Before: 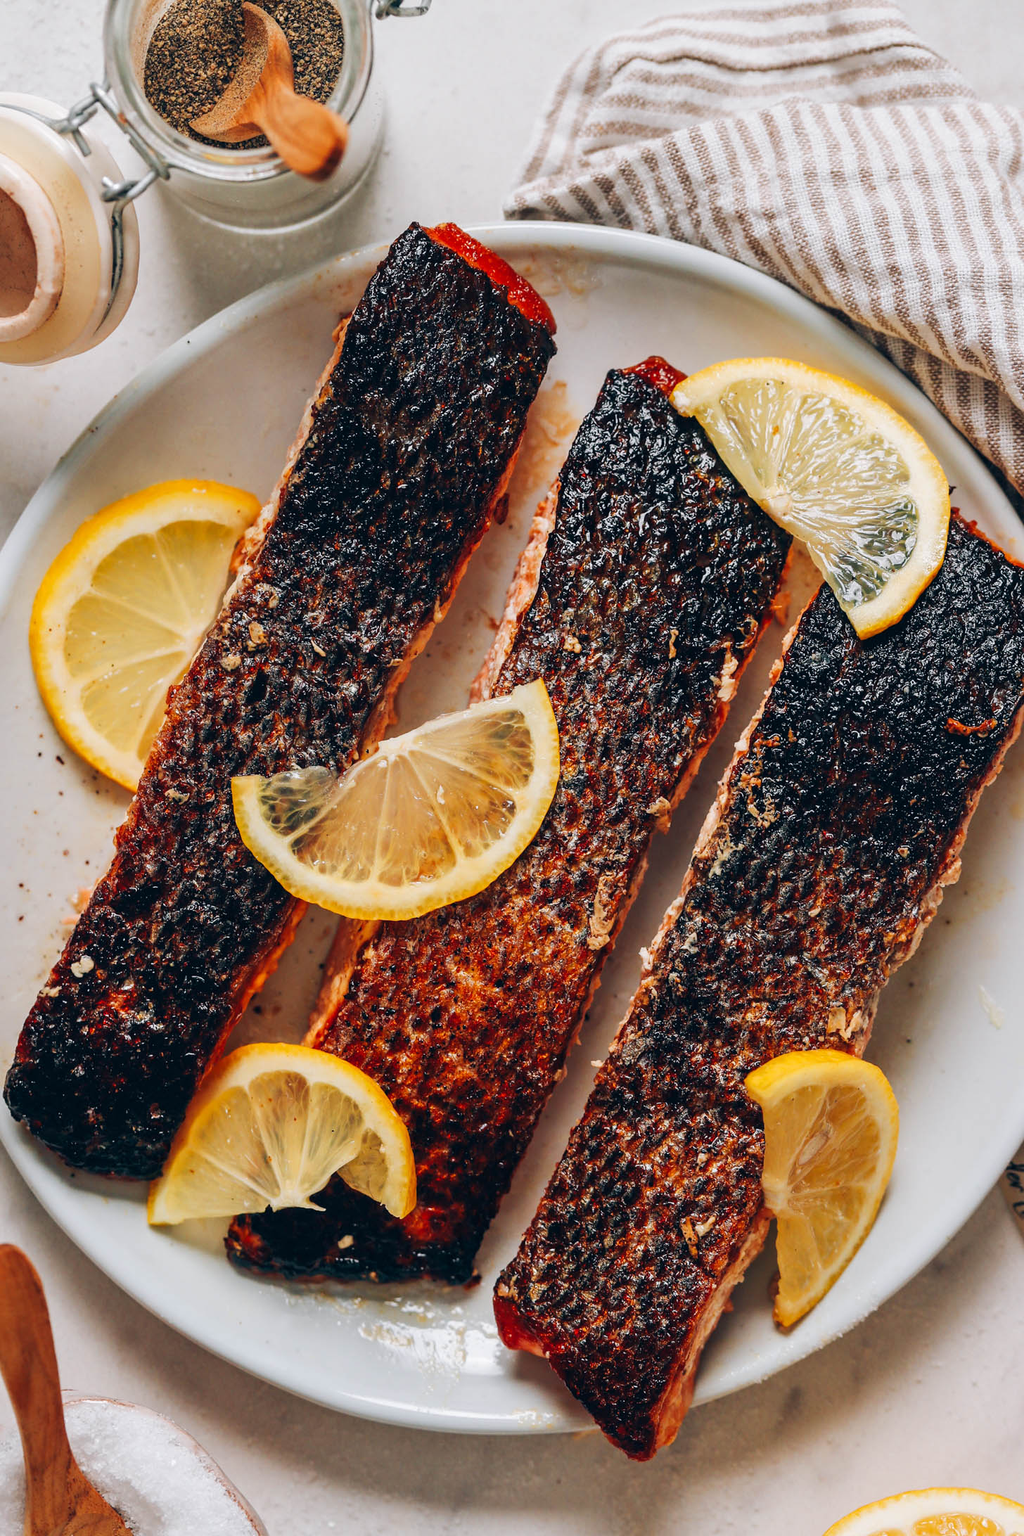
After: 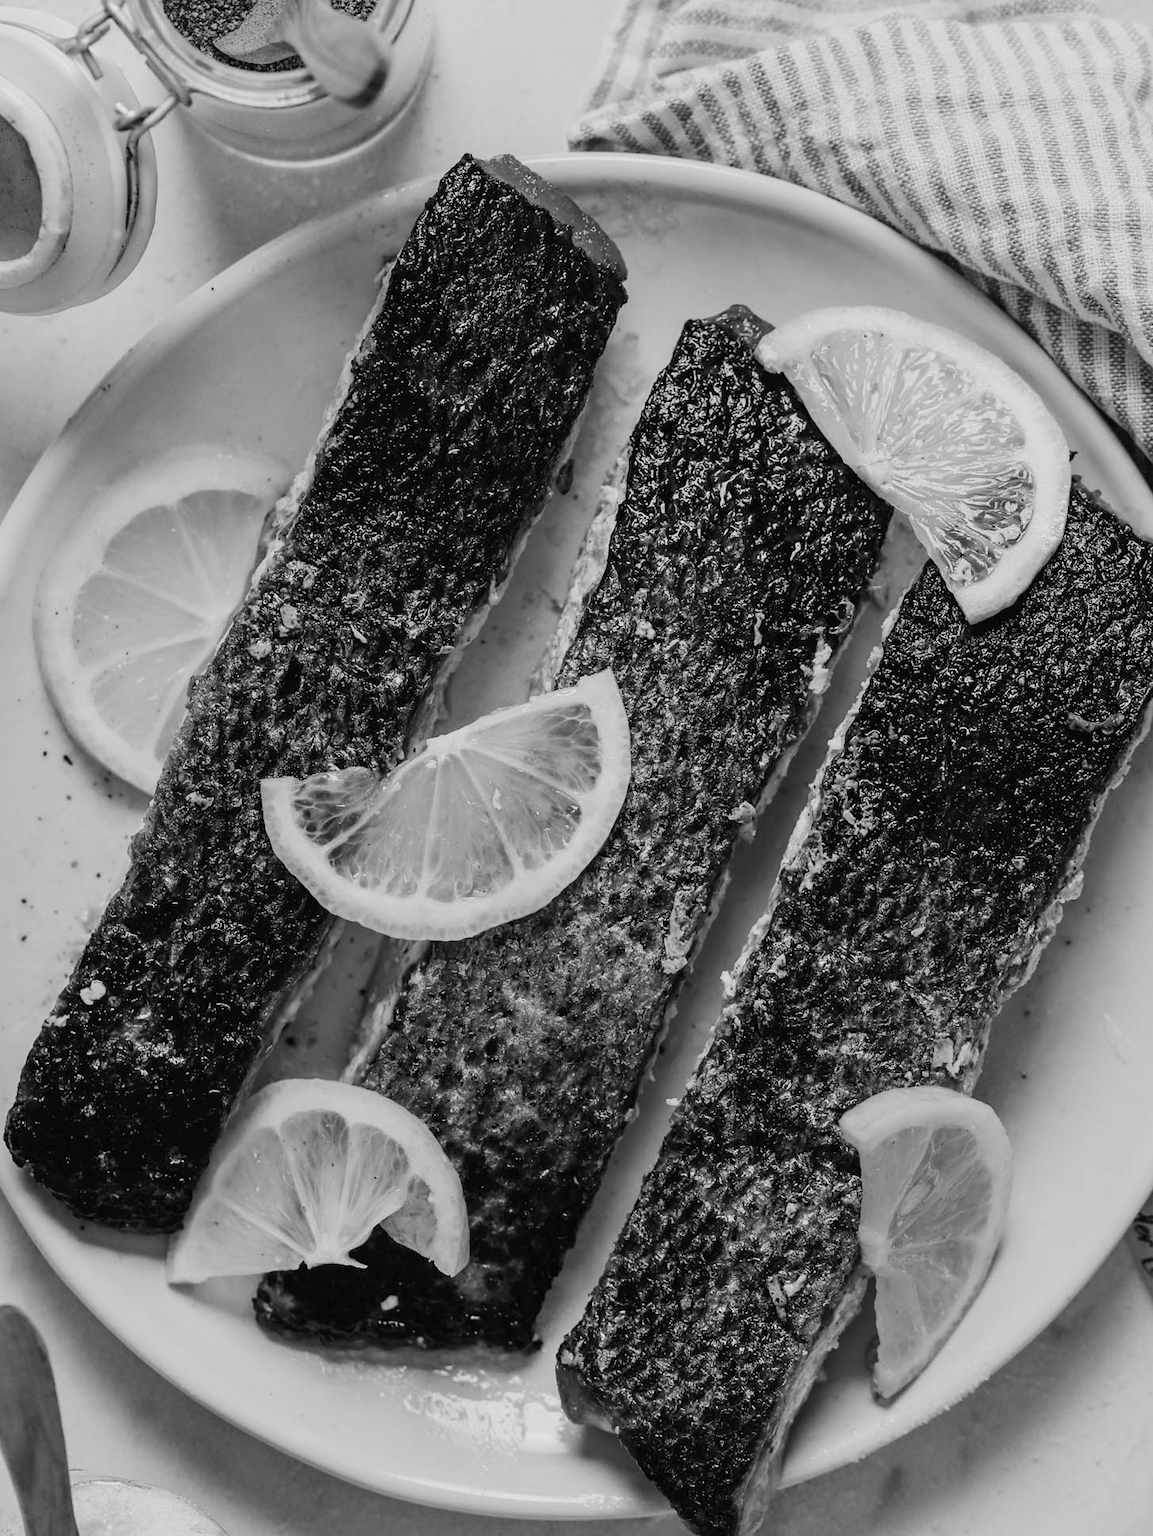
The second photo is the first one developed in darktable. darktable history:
crop and rotate: top 5.609%, bottom 5.609%
monochrome: a 16.06, b 15.48, size 1
filmic rgb: black relative exposure -14.19 EV, white relative exposure 3.39 EV, hardness 7.89, preserve chrominance max RGB
